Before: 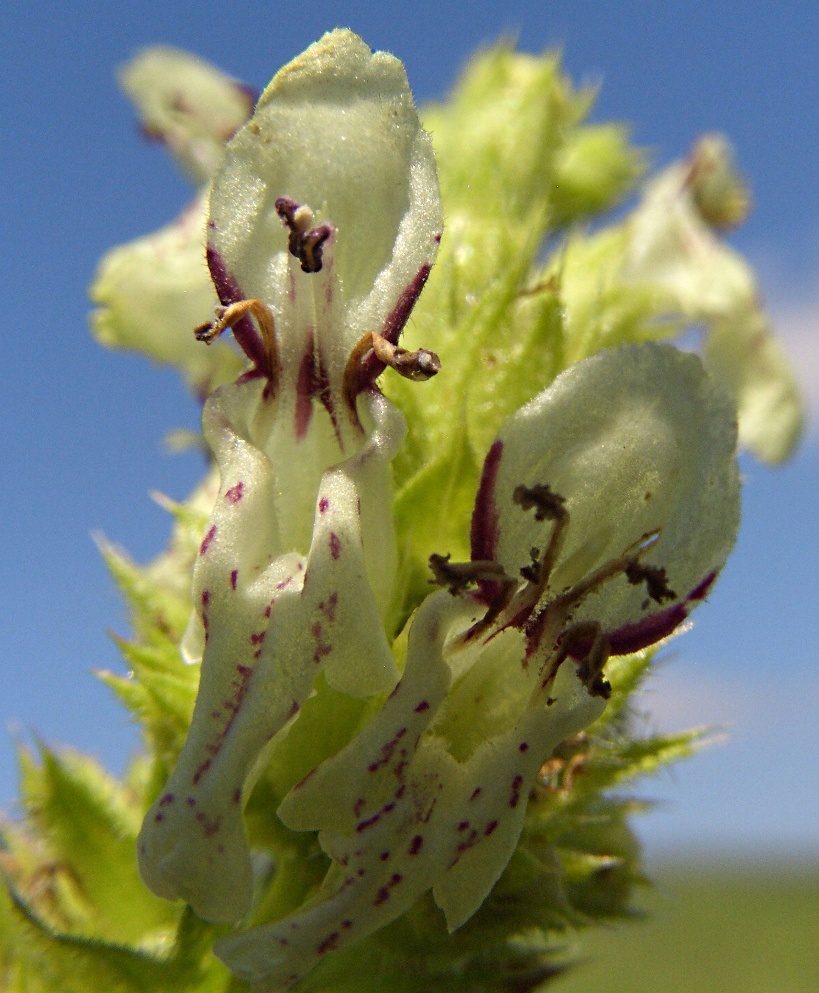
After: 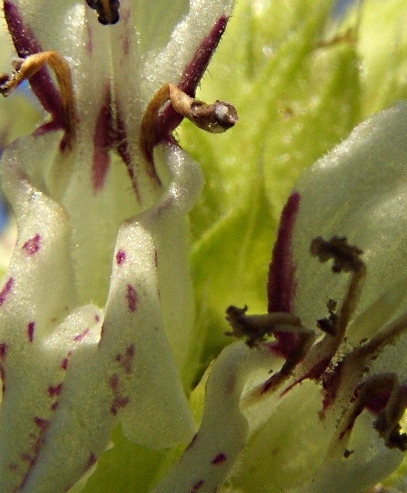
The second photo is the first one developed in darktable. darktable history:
crop: left 24.888%, top 25.036%, right 25.395%, bottom 25.309%
